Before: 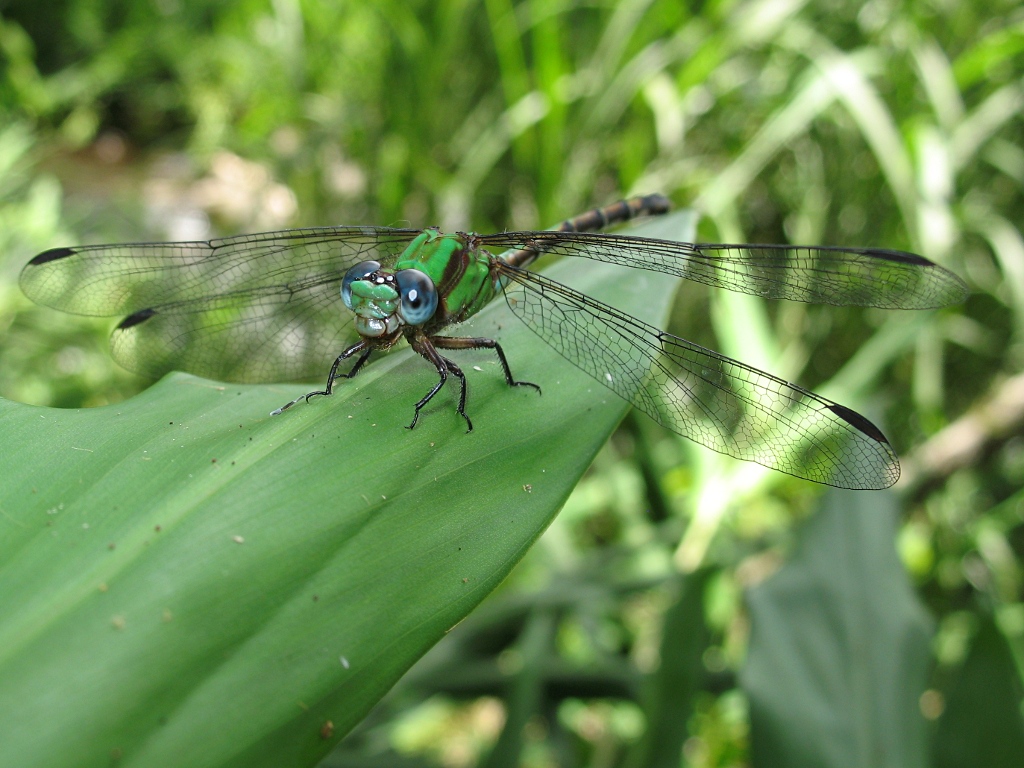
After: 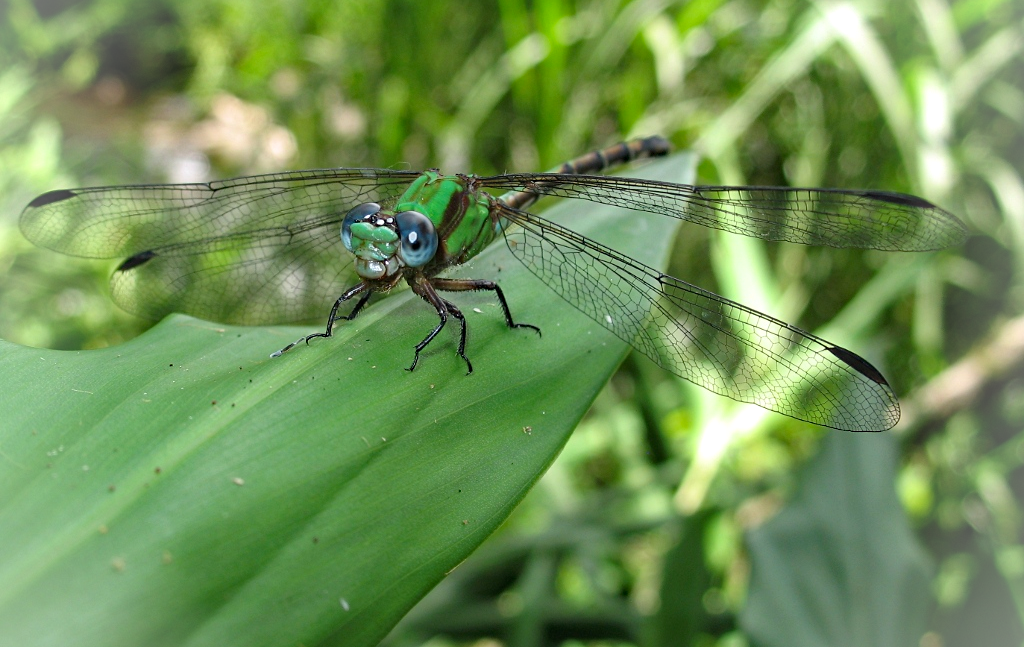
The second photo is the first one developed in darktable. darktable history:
vignetting: fall-off radius 61.22%, brightness 0.308, saturation 0.001
haze removal: compatibility mode true, adaptive false
crop: top 7.56%, bottom 8.148%
